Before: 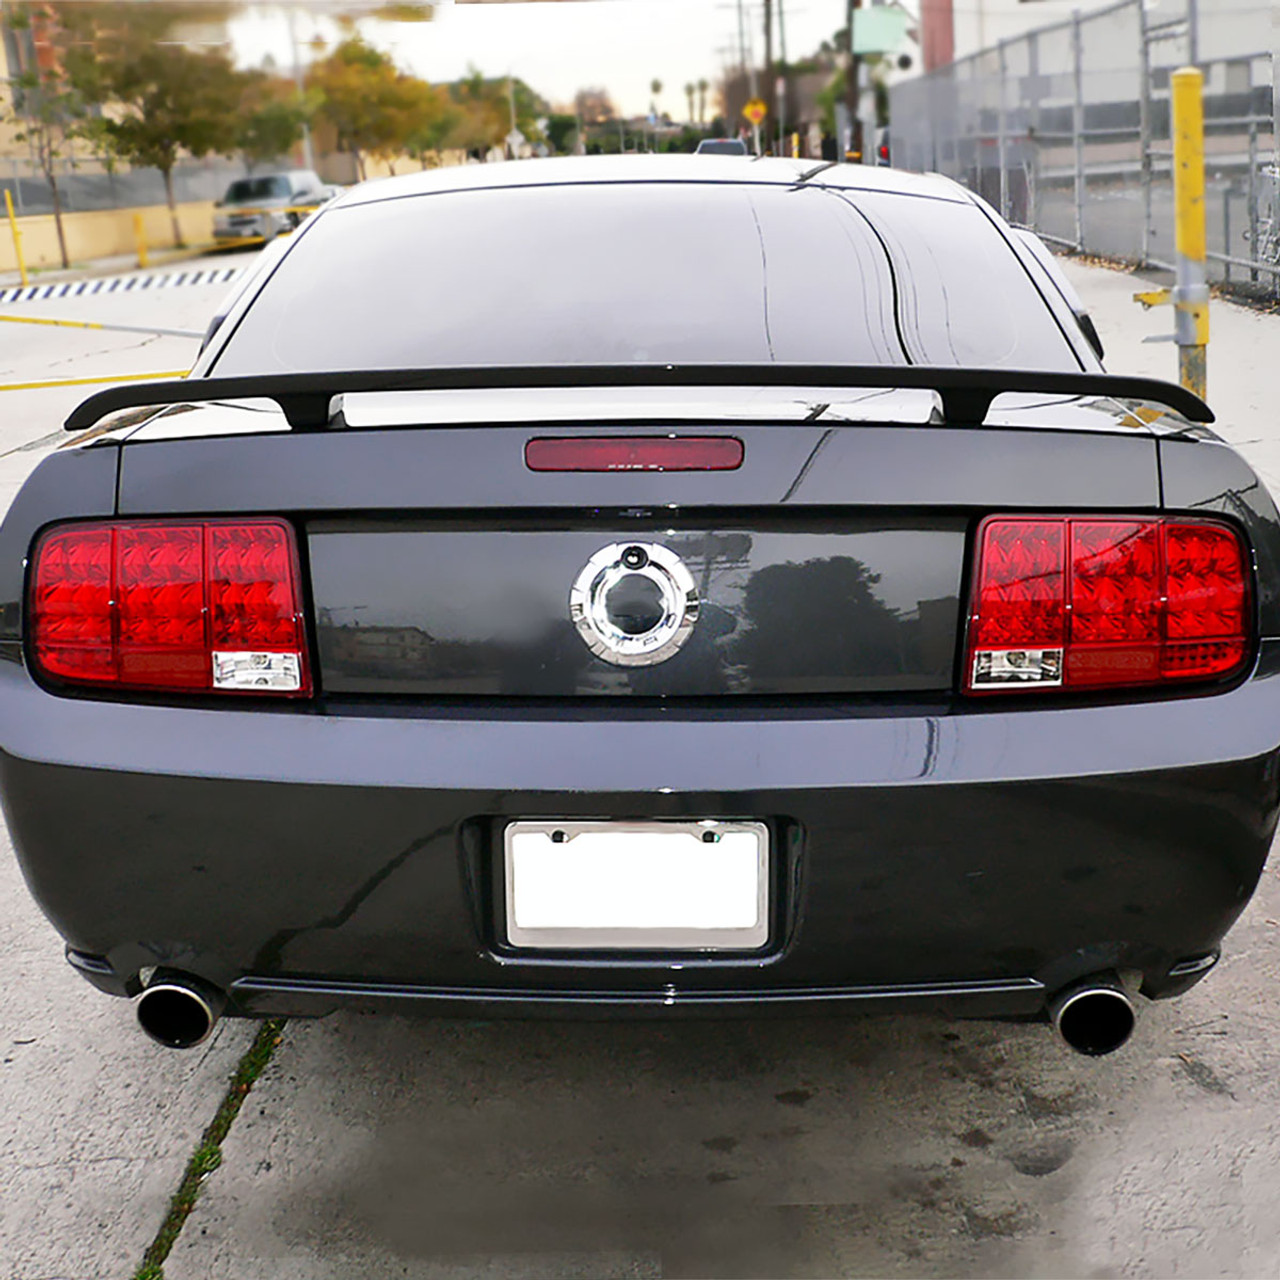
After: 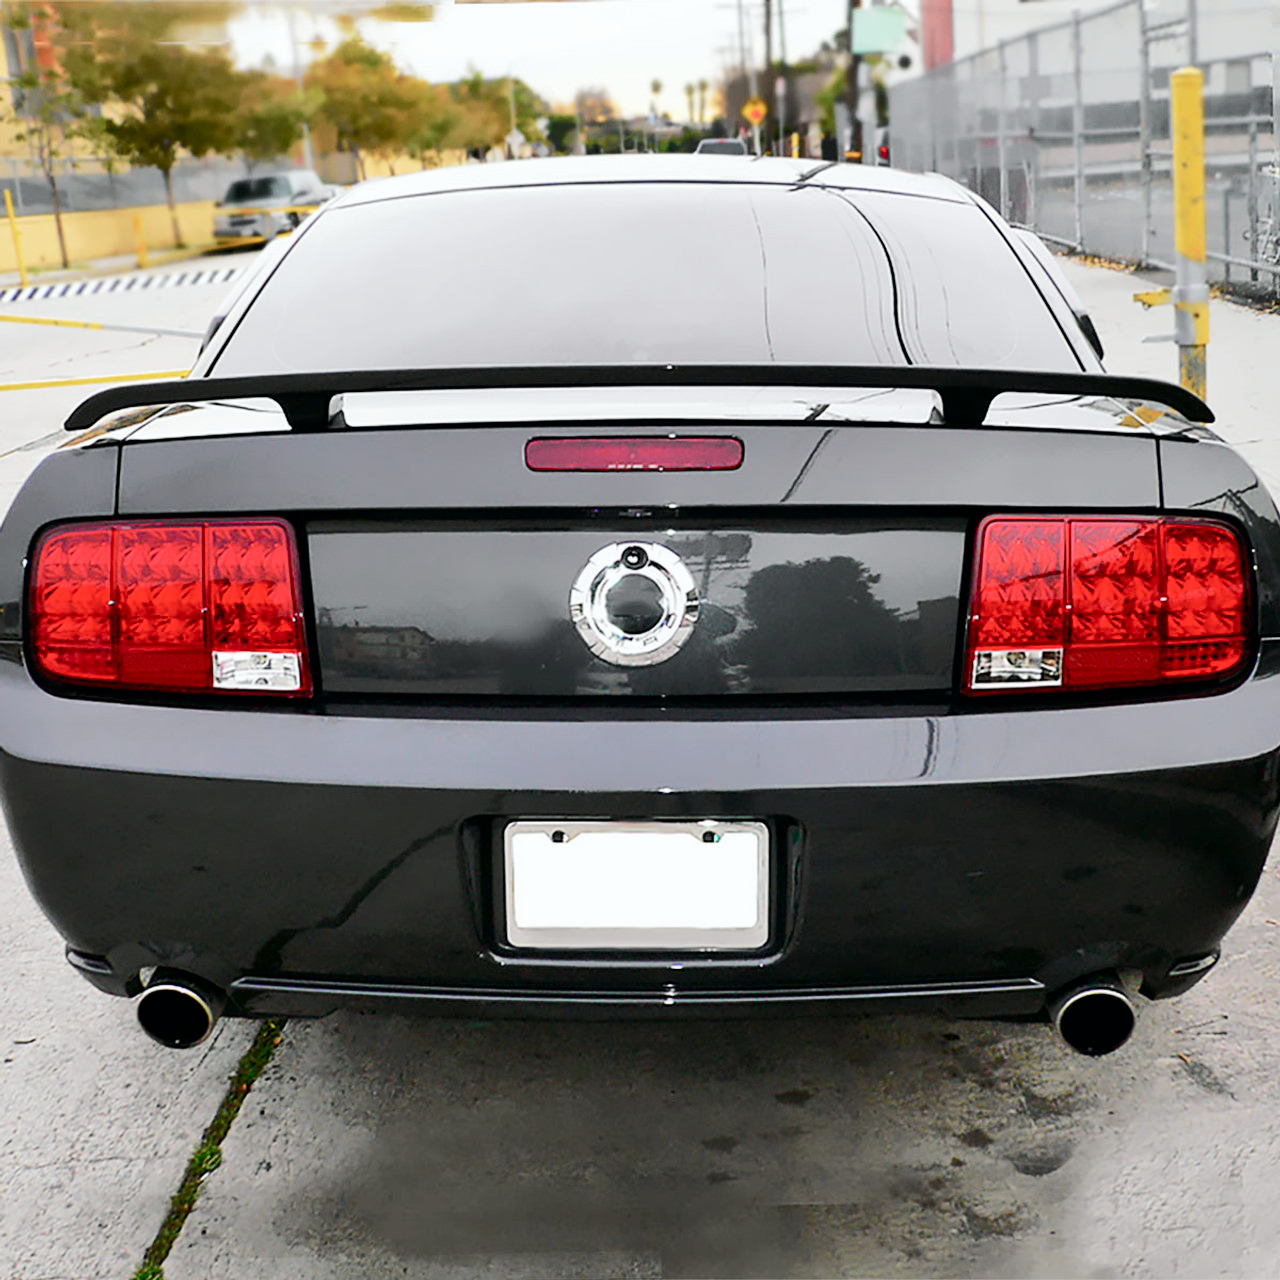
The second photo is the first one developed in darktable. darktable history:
tone curve: curves: ch0 [(0, 0) (0.037, 0.011) (0.131, 0.108) (0.279, 0.279) (0.476, 0.554) (0.617, 0.693) (0.704, 0.77) (0.813, 0.852) (0.916, 0.924) (1, 0.993)]; ch1 [(0, 0) (0.318, 0.278) (0.444, 0.427) (0.493, 0.492) (0.508, 0.502) (0.534, 0.531) (0.562, 0.571) (0.626, 0.667) (0.746, 0.764) (1, 1)]; ch2 [(0, 0) (0.316, 0.292) (0.381, 0.37) (0.423, 0.448) (0.476, 0.492) (0.502, 0.498) (0.522, 0.518) (0.533, 0.532) (0.586, 0.631) (0.634, 0.663) (0.7, 0.7) (0.861, 0.808) (1, 0.951)], color space Lab, independent channels
